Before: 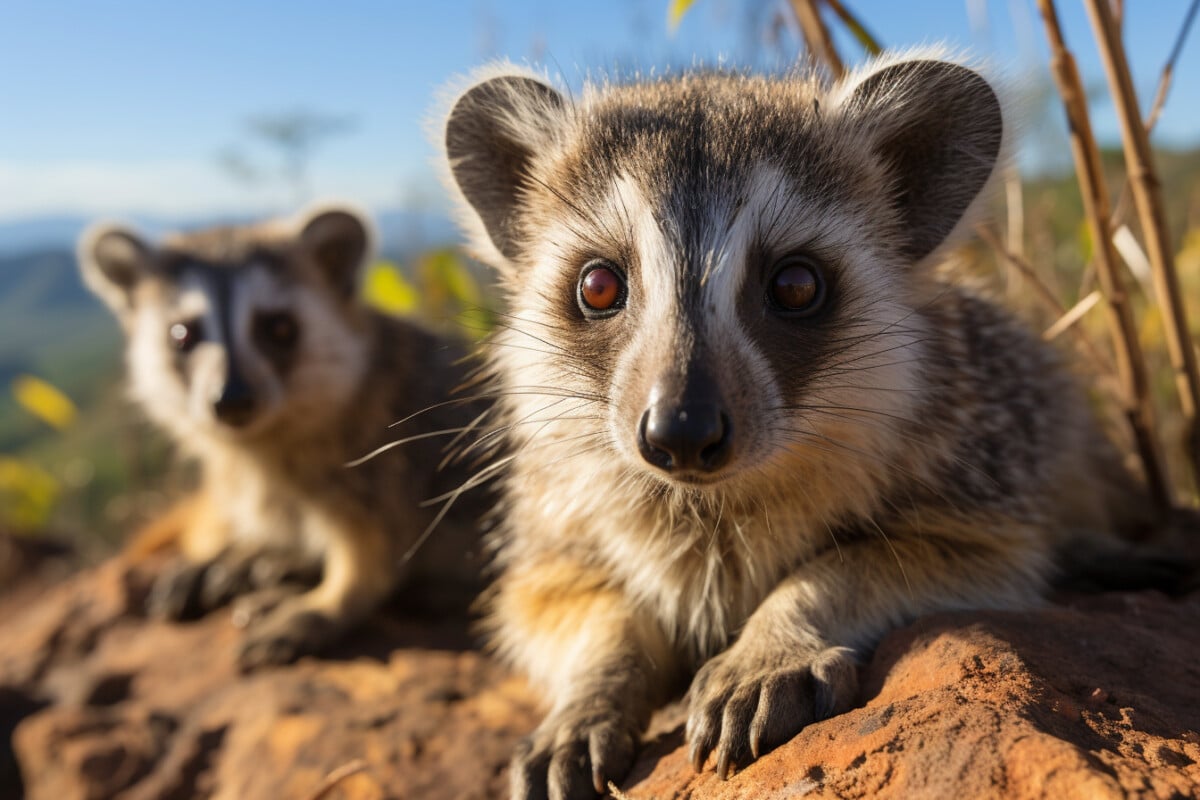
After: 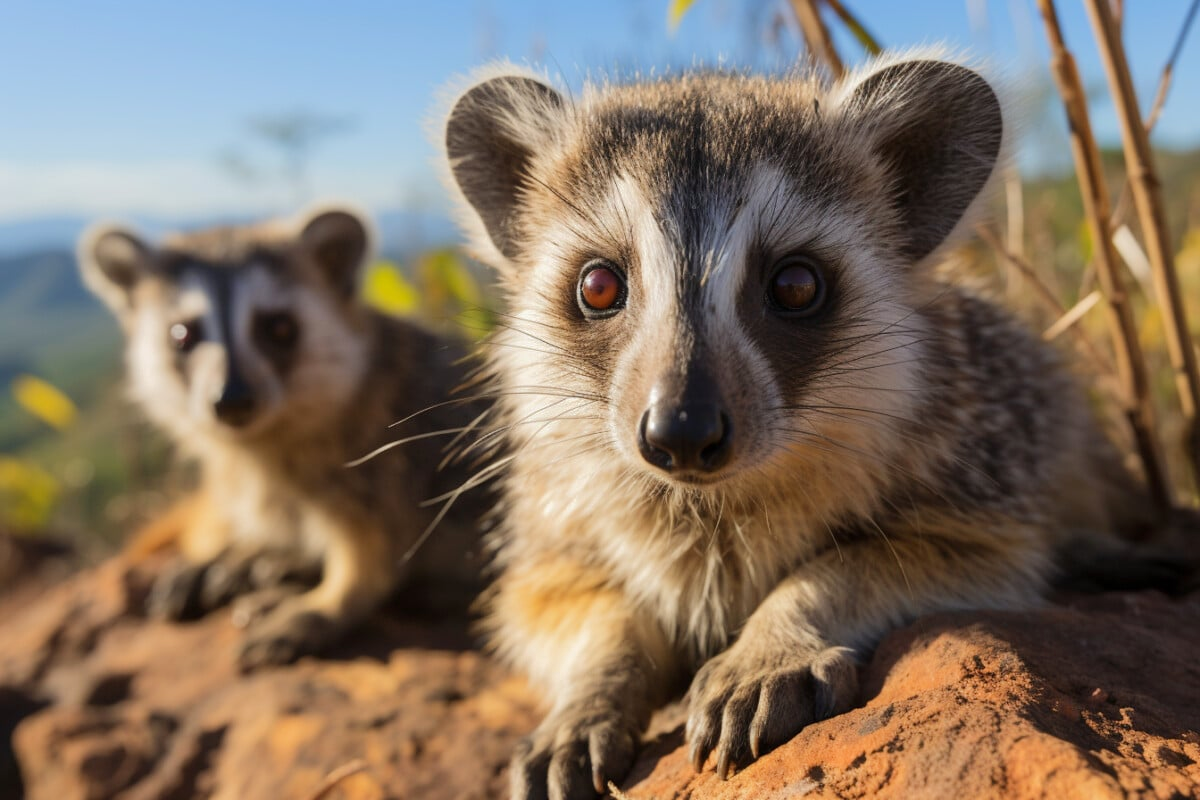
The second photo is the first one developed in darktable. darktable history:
base curve: curves: ch0 [(0, 0) (0.235, 0.266) (0.503, 0.496) (0.786, 0.72) (1, 1)]
